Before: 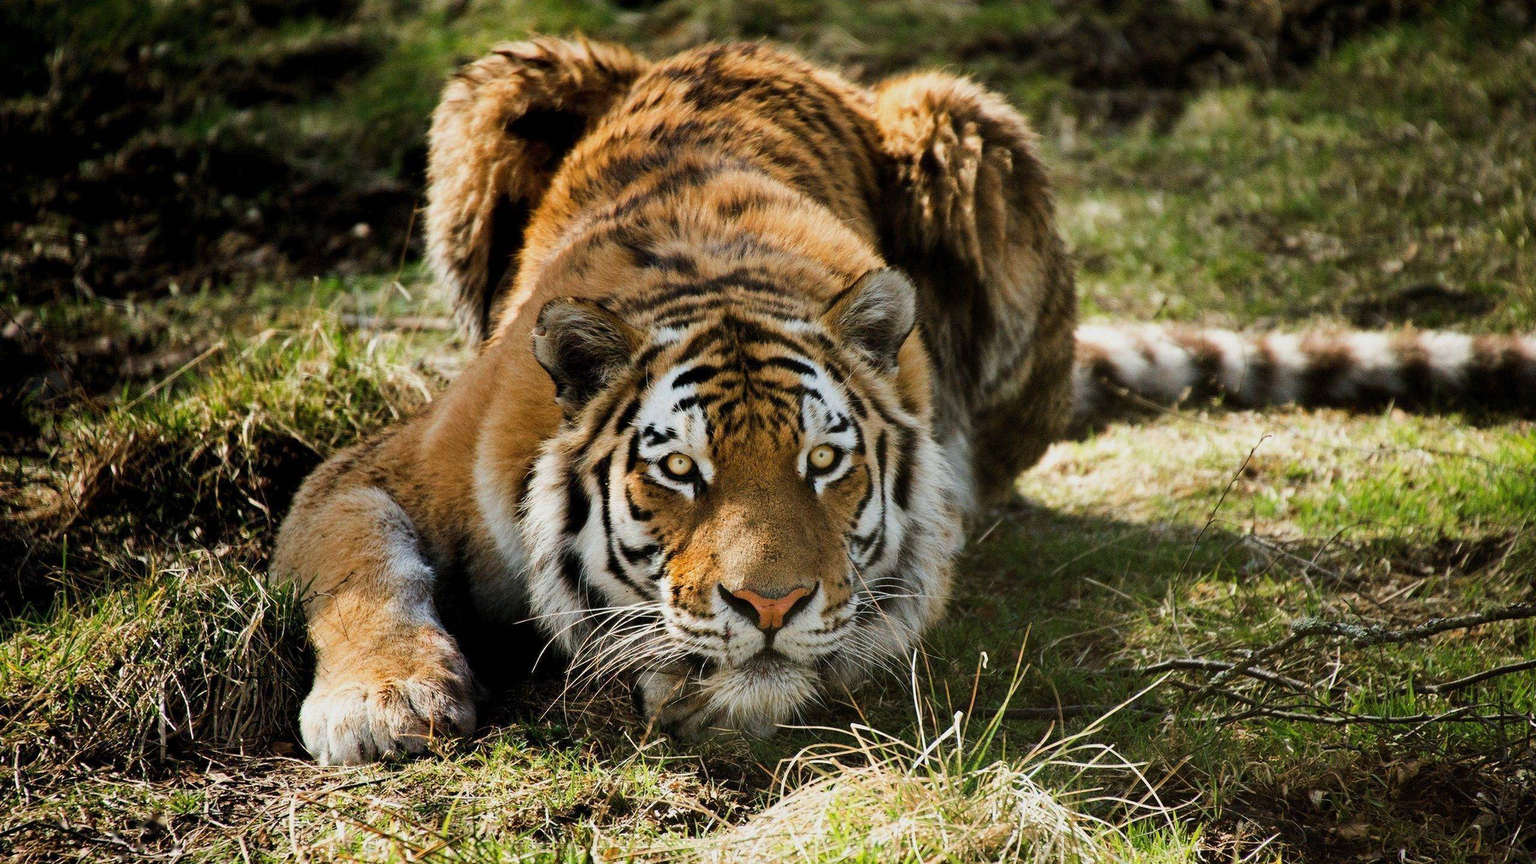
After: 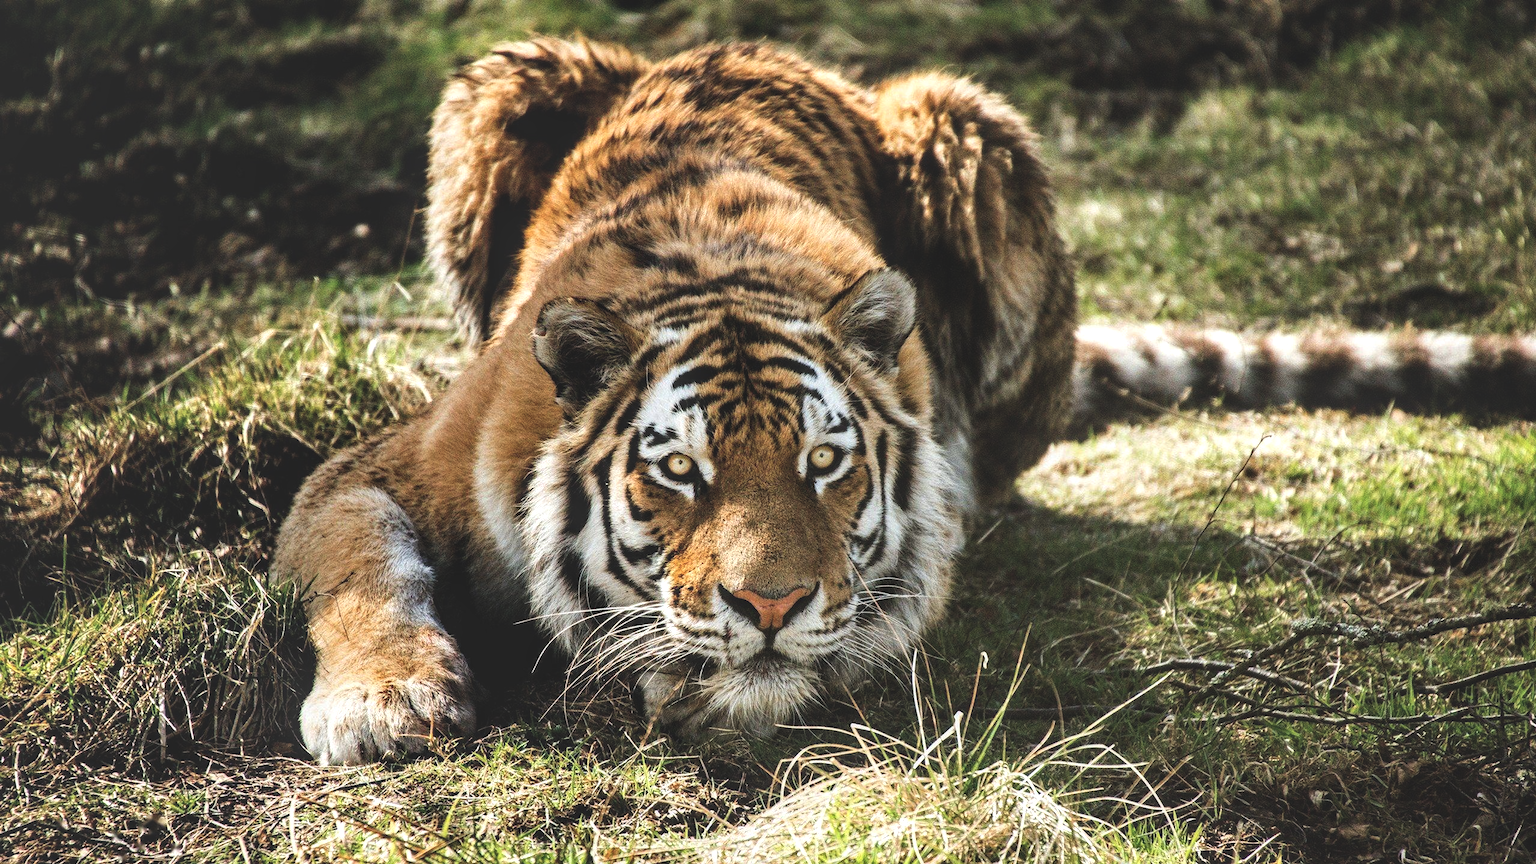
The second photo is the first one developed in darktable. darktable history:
local contrast: highlights 60%, shadows 60%, detail 160%
exposure: black level correction -0.03, compensate highlight preservation false
